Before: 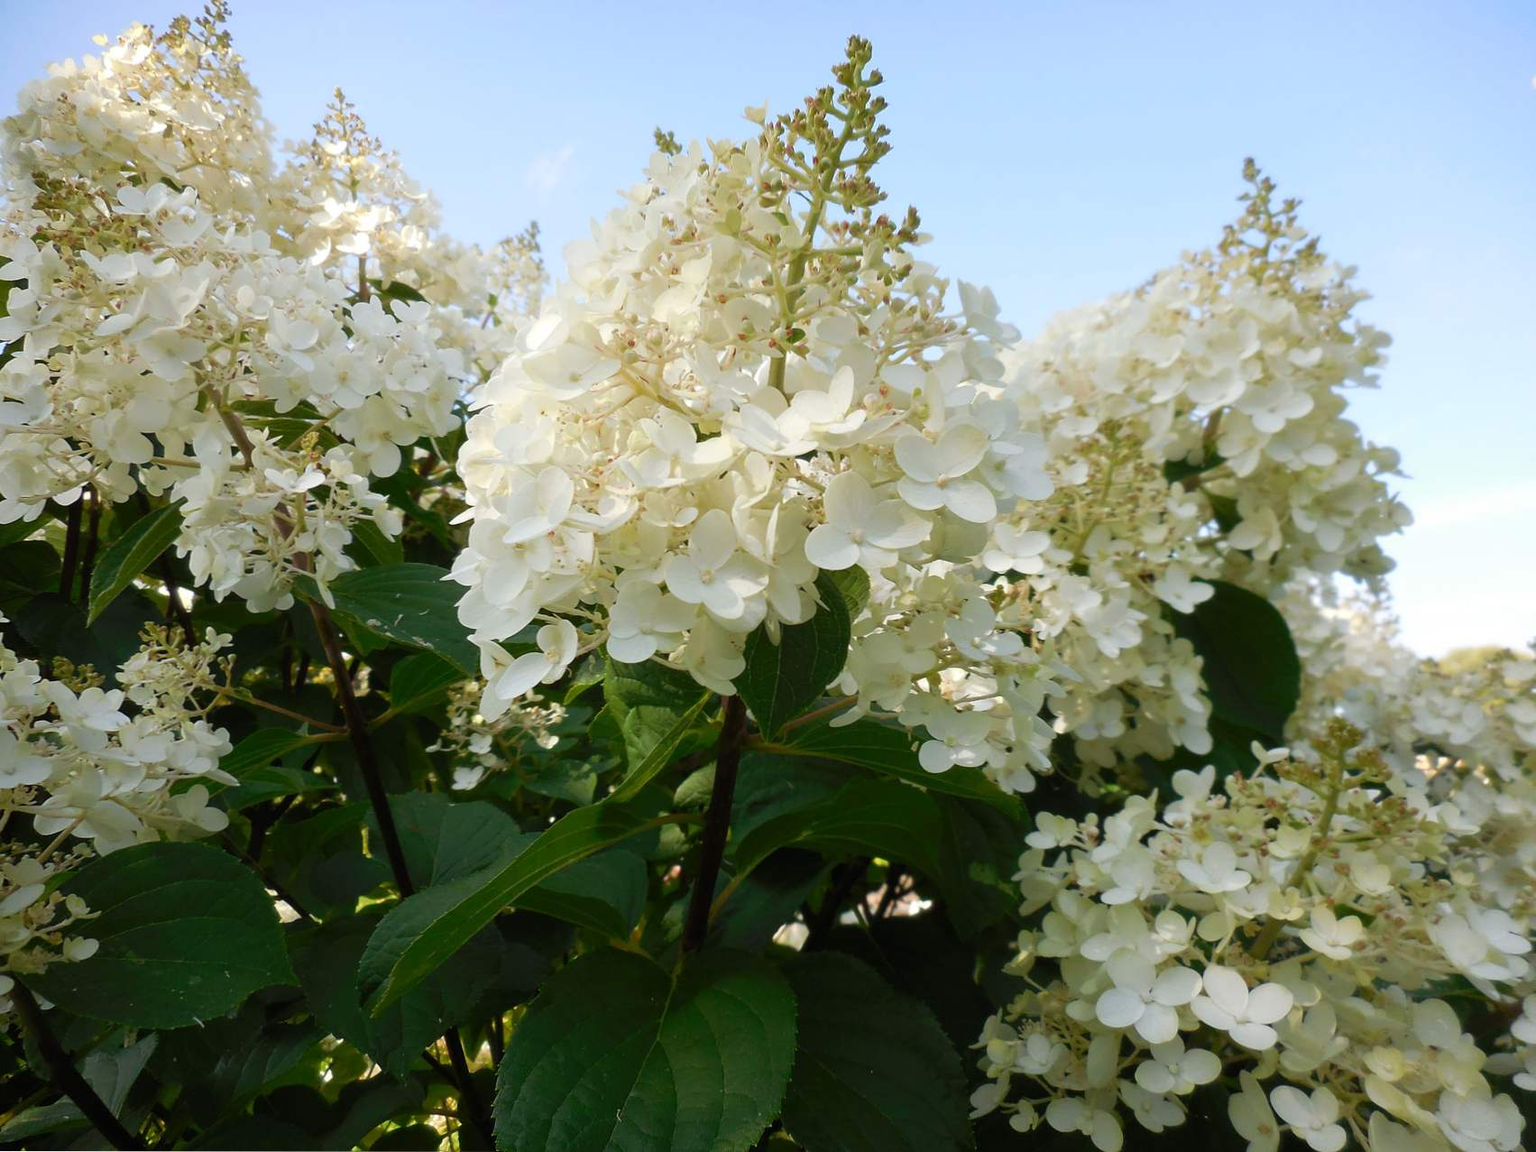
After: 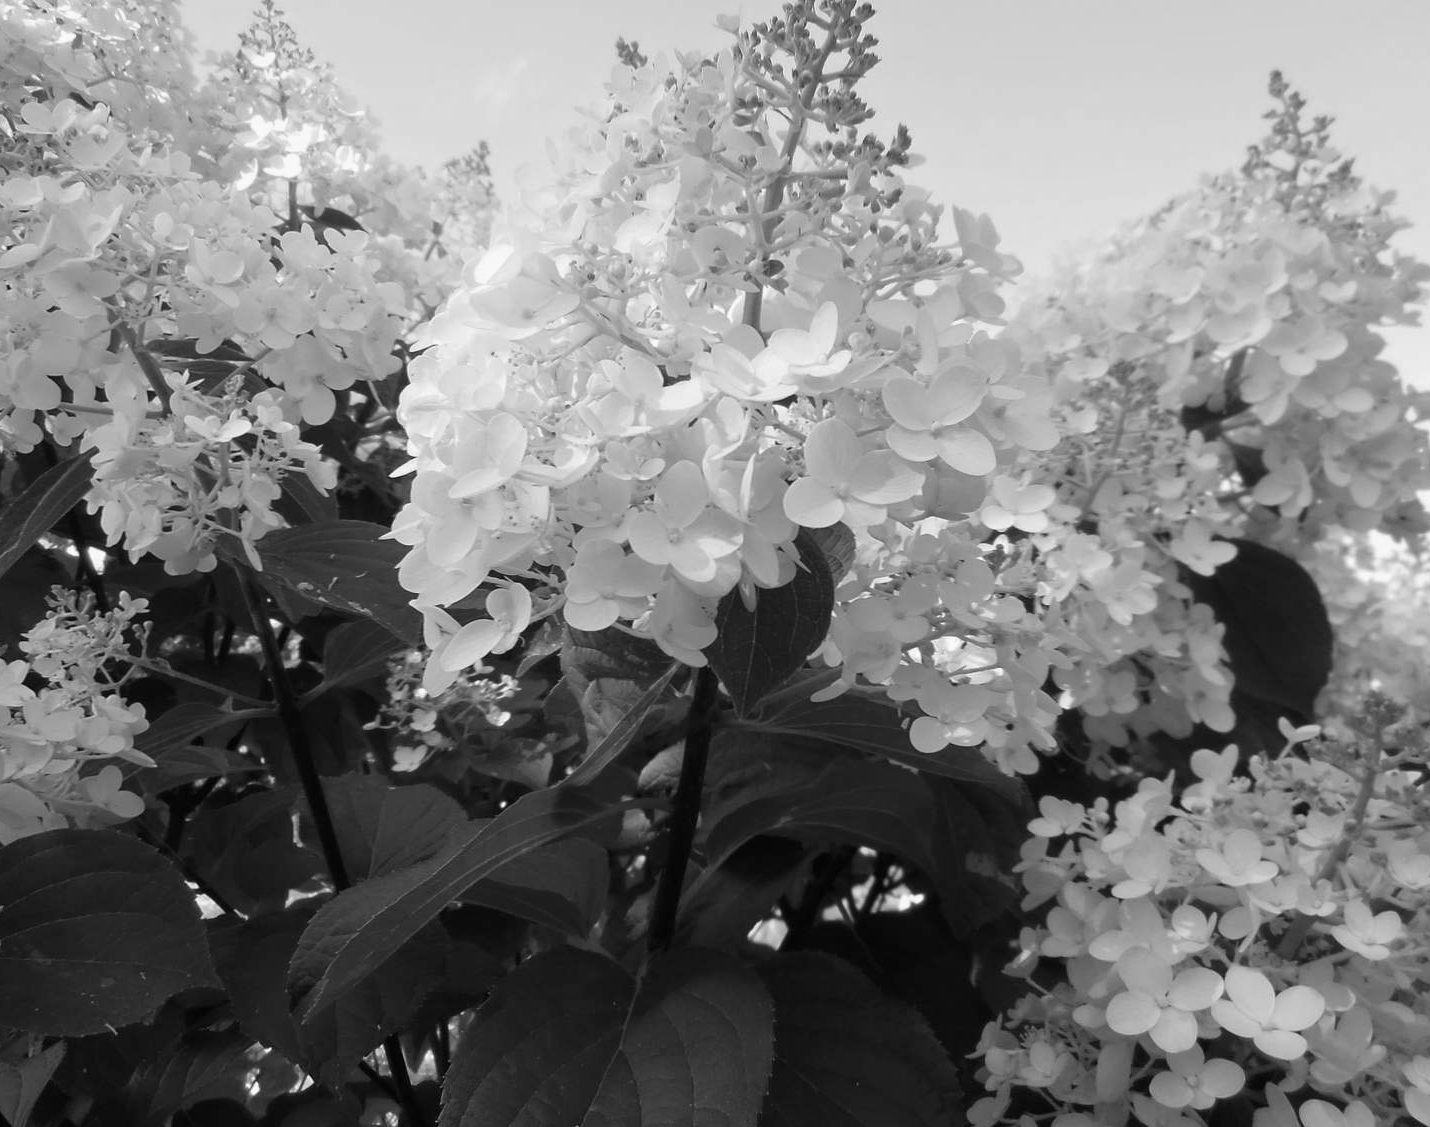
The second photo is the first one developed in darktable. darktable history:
monochrome: a -35.87, b 49.73, size 1.7
crop: left 6.446%, top 8.188%, right 9.538%, bottom 3.548%
